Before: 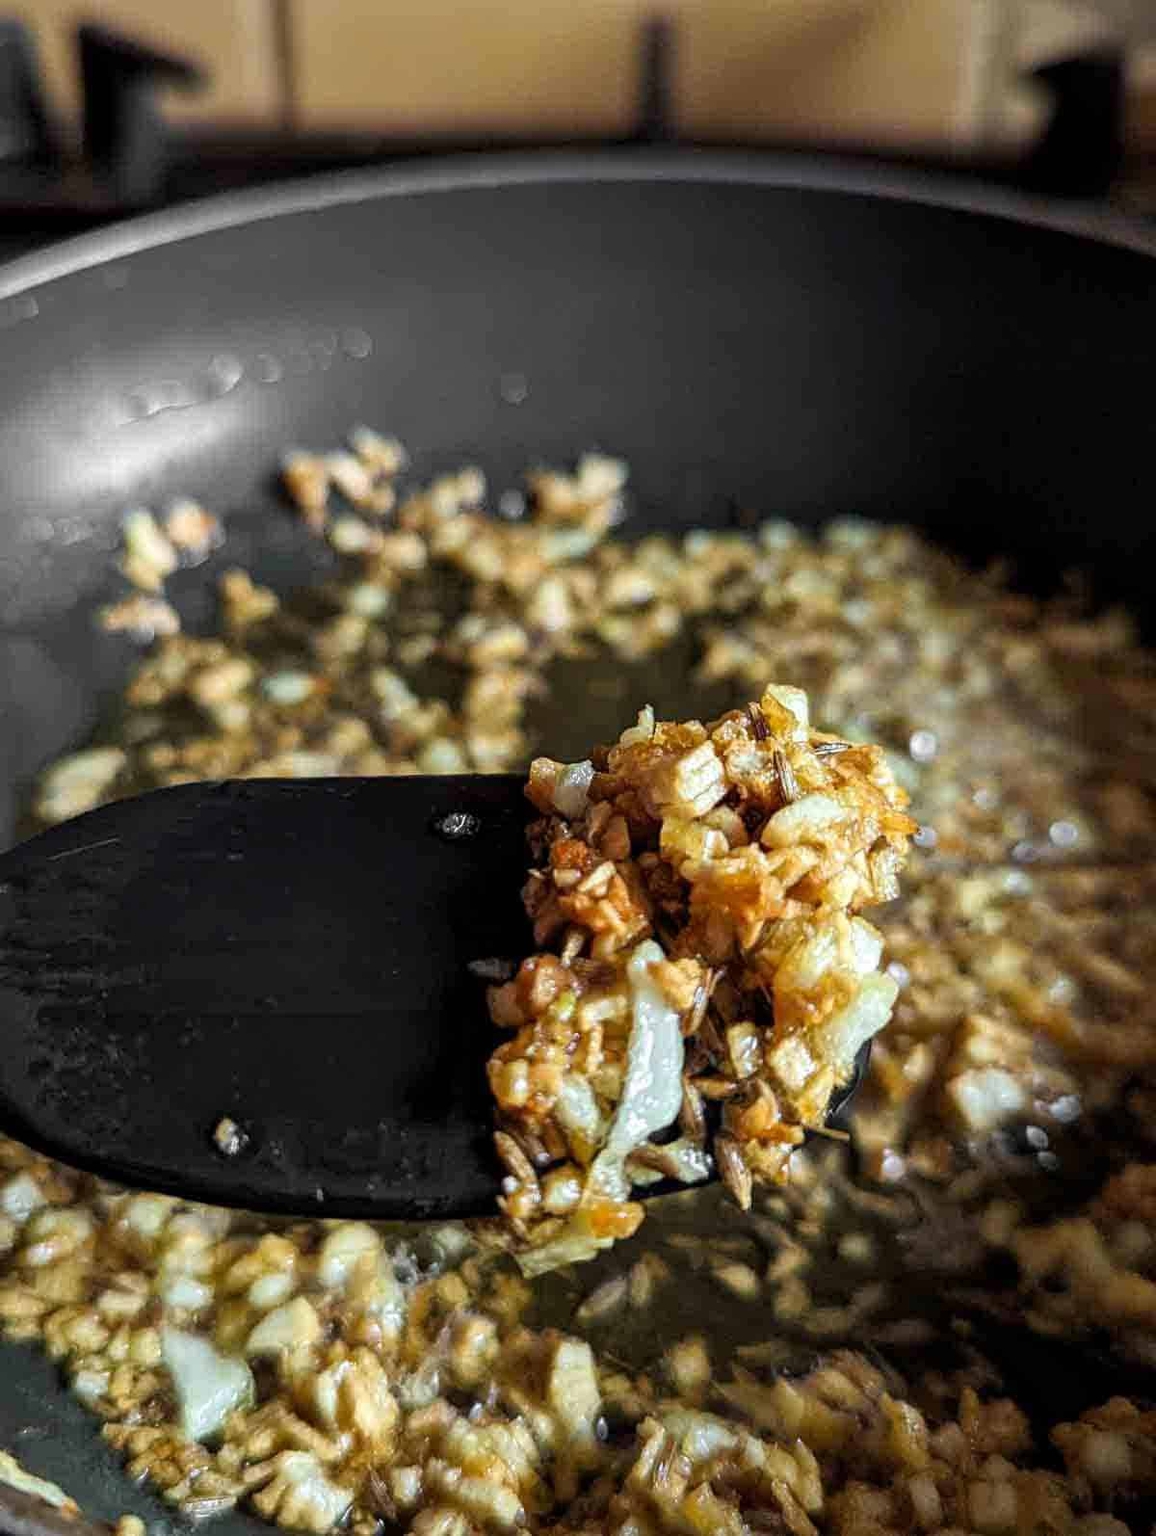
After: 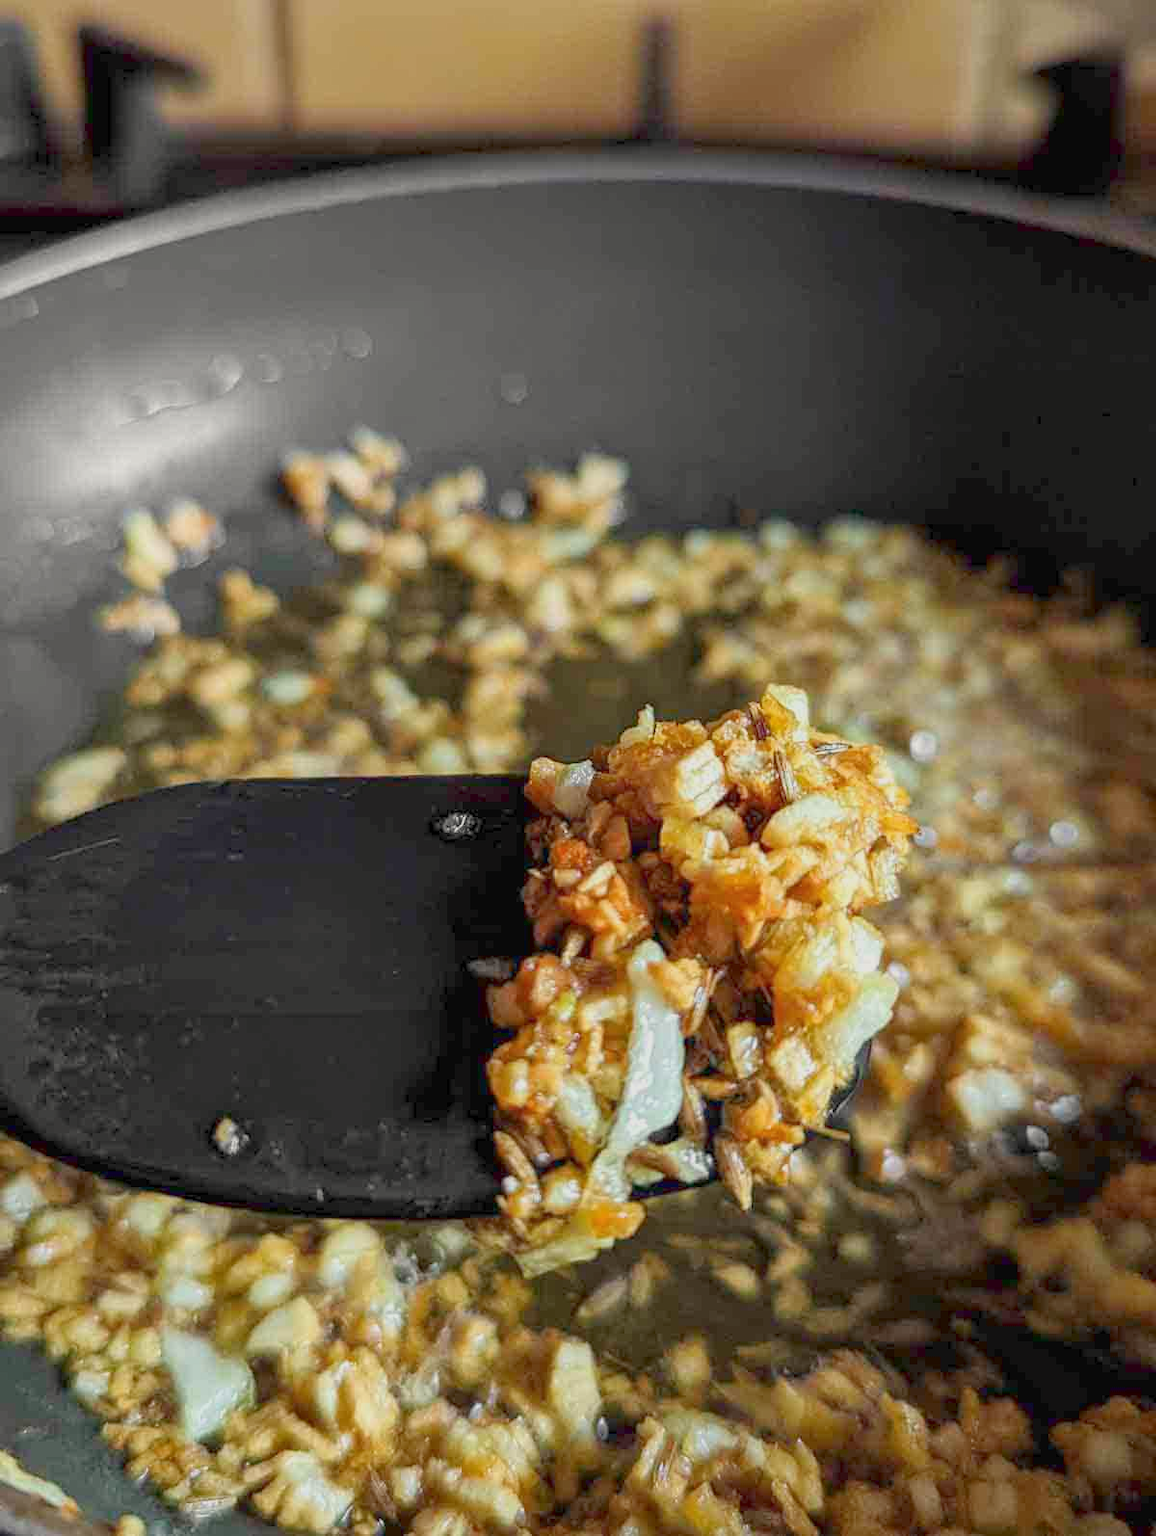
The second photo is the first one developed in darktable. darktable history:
color balance rgb: contrast -30%
color correction: highlights b* 3
exposure: exposure 0.564 EV, compensate highlight preservation false
